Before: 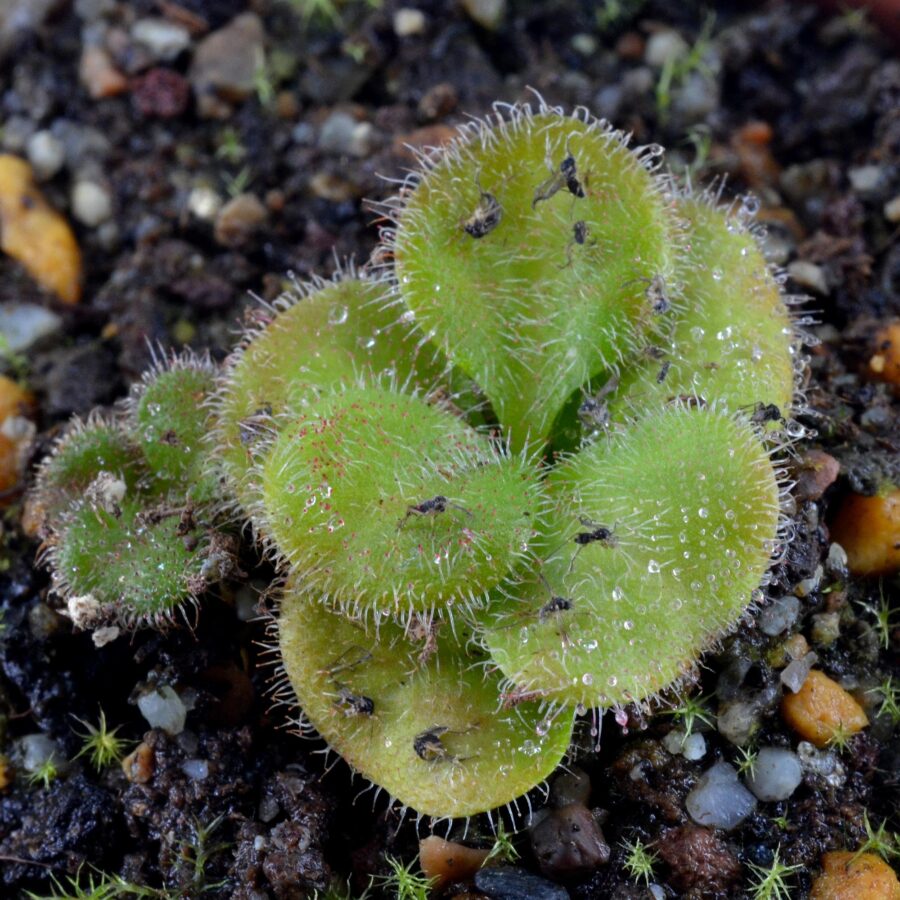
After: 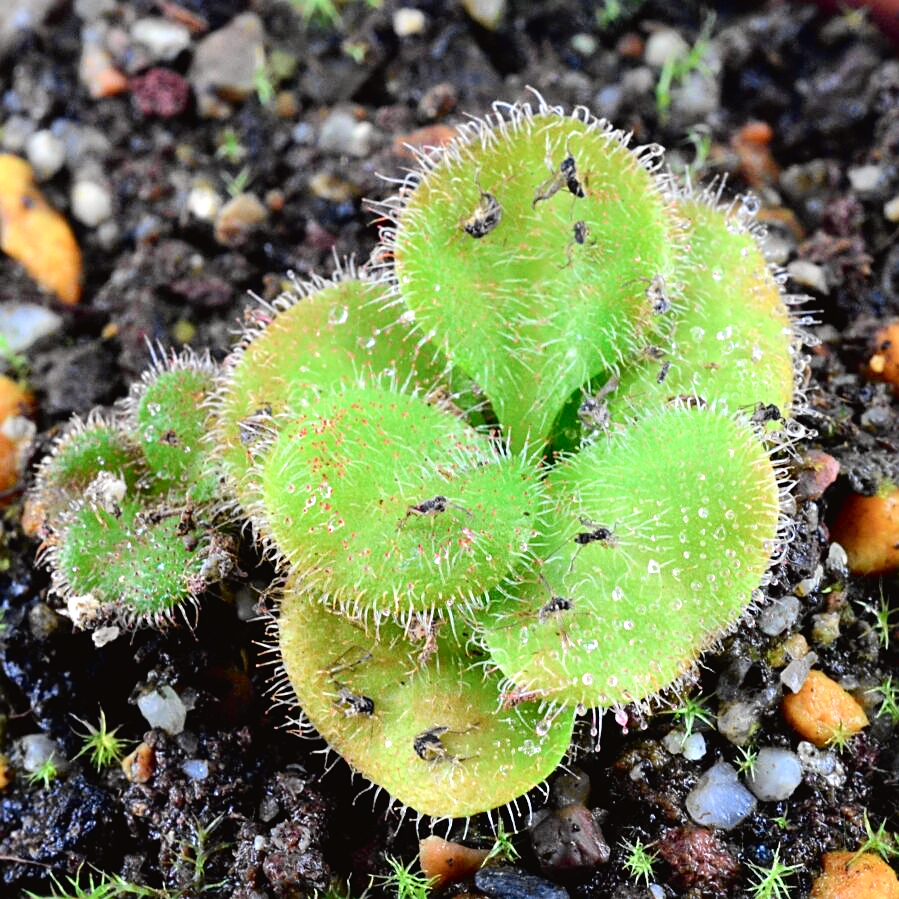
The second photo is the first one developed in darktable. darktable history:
tone curve: curves: ch0 [(0, 0.019) (0.066, 0.043) (0.189, 0.182) (0.368, 0.407) (0.501, 0.564) (0.677, 0.729) (0.851, 0.861) (0.997, 0.959)]; ch1 [(0, 0) (0.187, 0.121) (0.388, 0.346) (0.437, 0.409) (0.474, 0.472) (0.499, 0.501) (0.514, 0.507) (0.548, 0.557) (0.653, 0.663) (0.812, 0.856) (1, 1)]; ch2 [(0, 0) (0.246, 0.214) (0.421, 0.427) (0.459, 0.484) (0.5, 0.504) (0.518, 0.516) (0.529, 0.548) (0.56, 0.576) (0.607, 0.63) (0.744, 0.734) (0.867, 0.821) (0.993, 0.889)], color space Lab, independent channels, preserve colors none
exposure: black level correction 0, exposure 1.1 EV, compensate exposure bias true, compensate highlight preservation false
sharpen: on, module defaults
